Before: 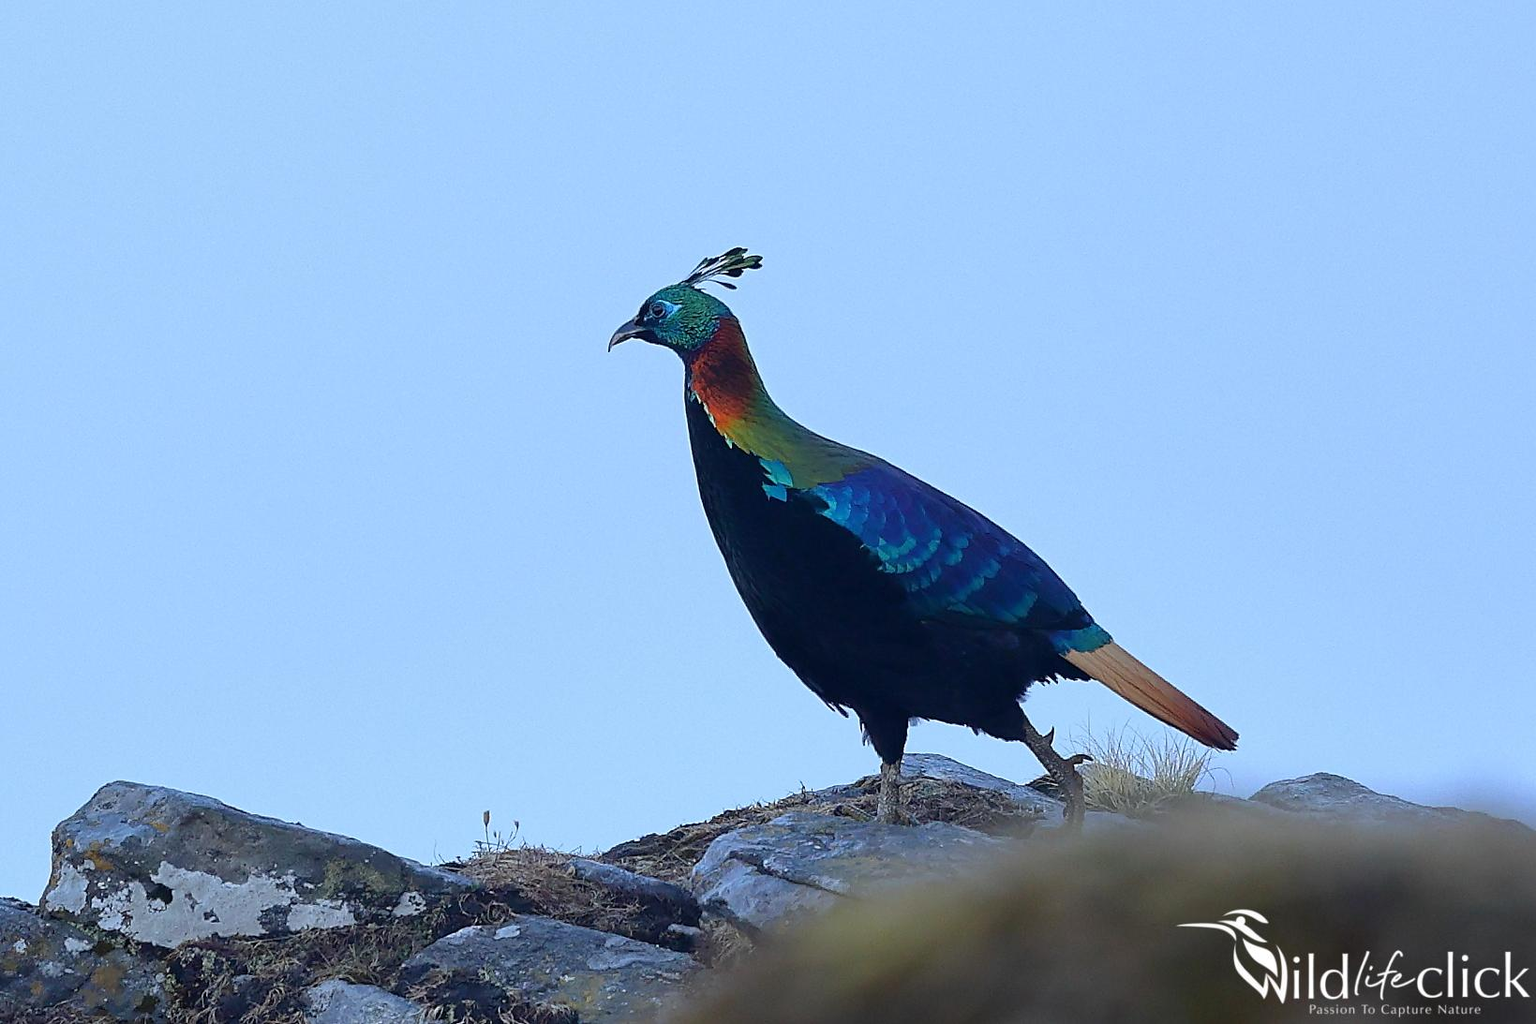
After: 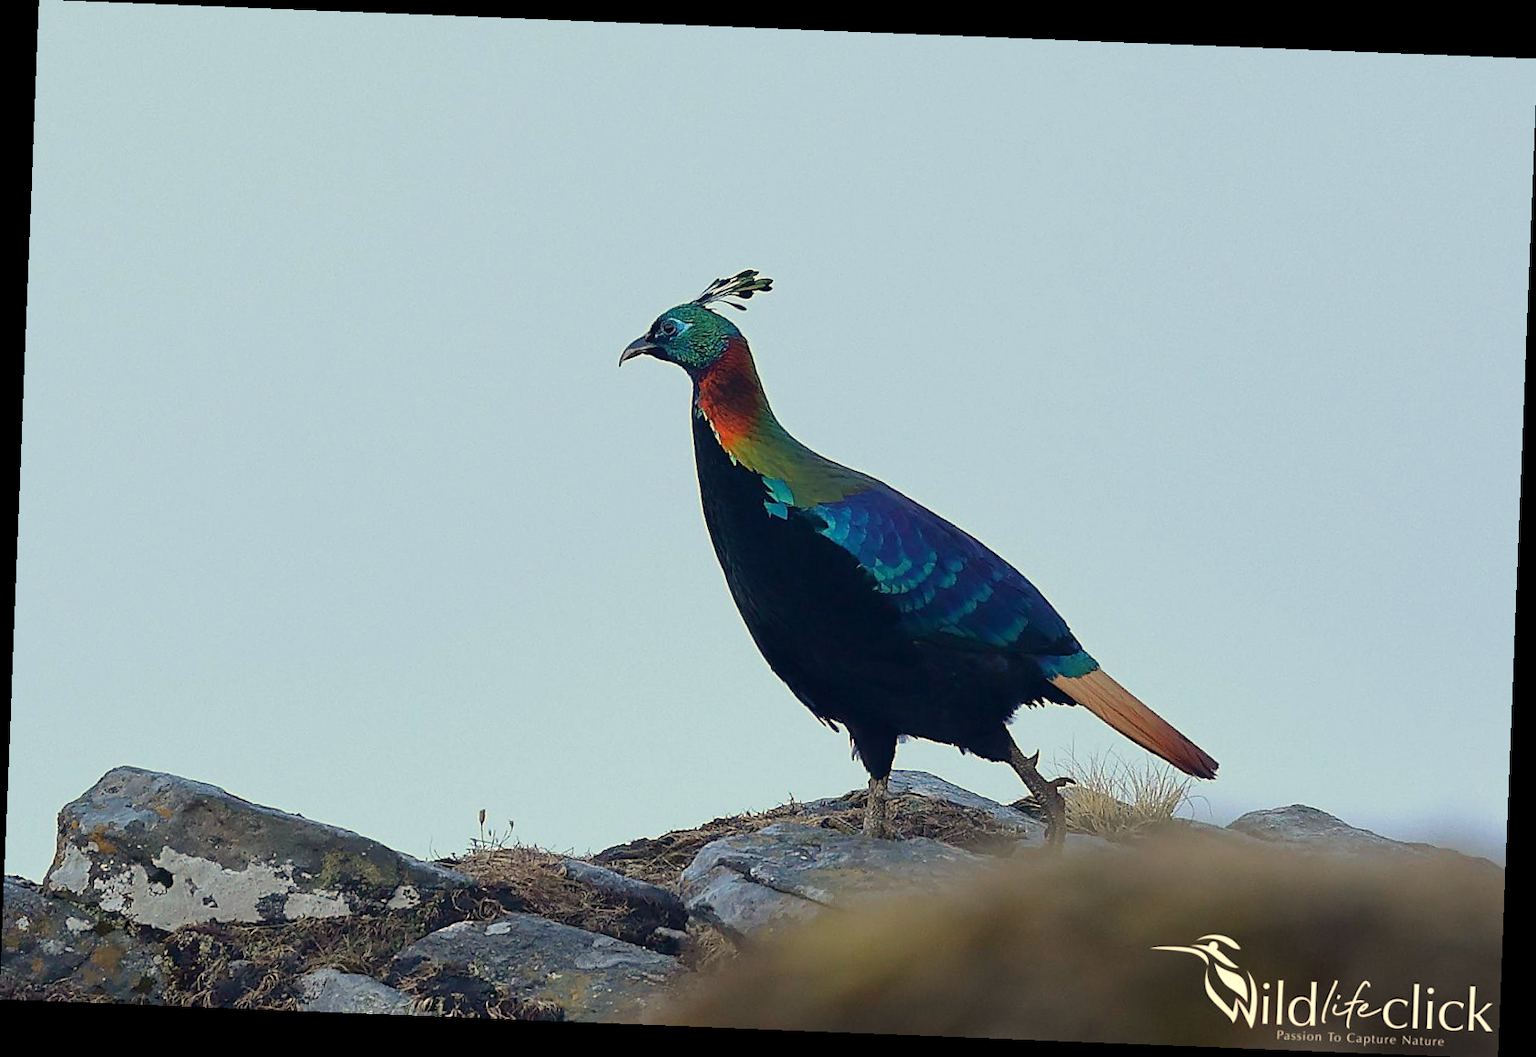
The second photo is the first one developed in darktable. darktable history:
white balance: red 1.123, blue 0.83
rotate and perspective: rotation 2.27°, automatic cropping off
